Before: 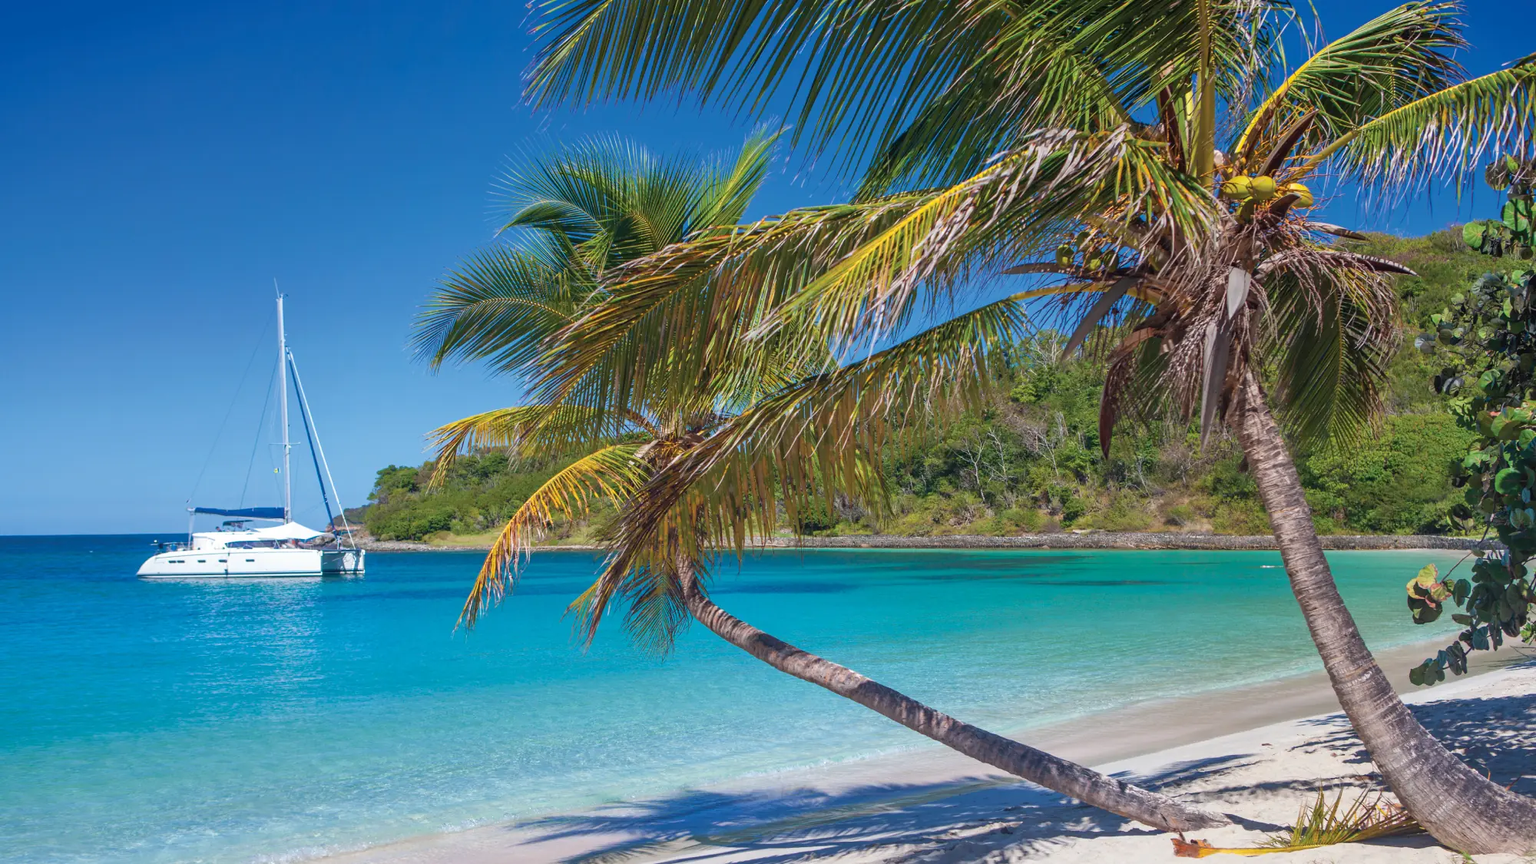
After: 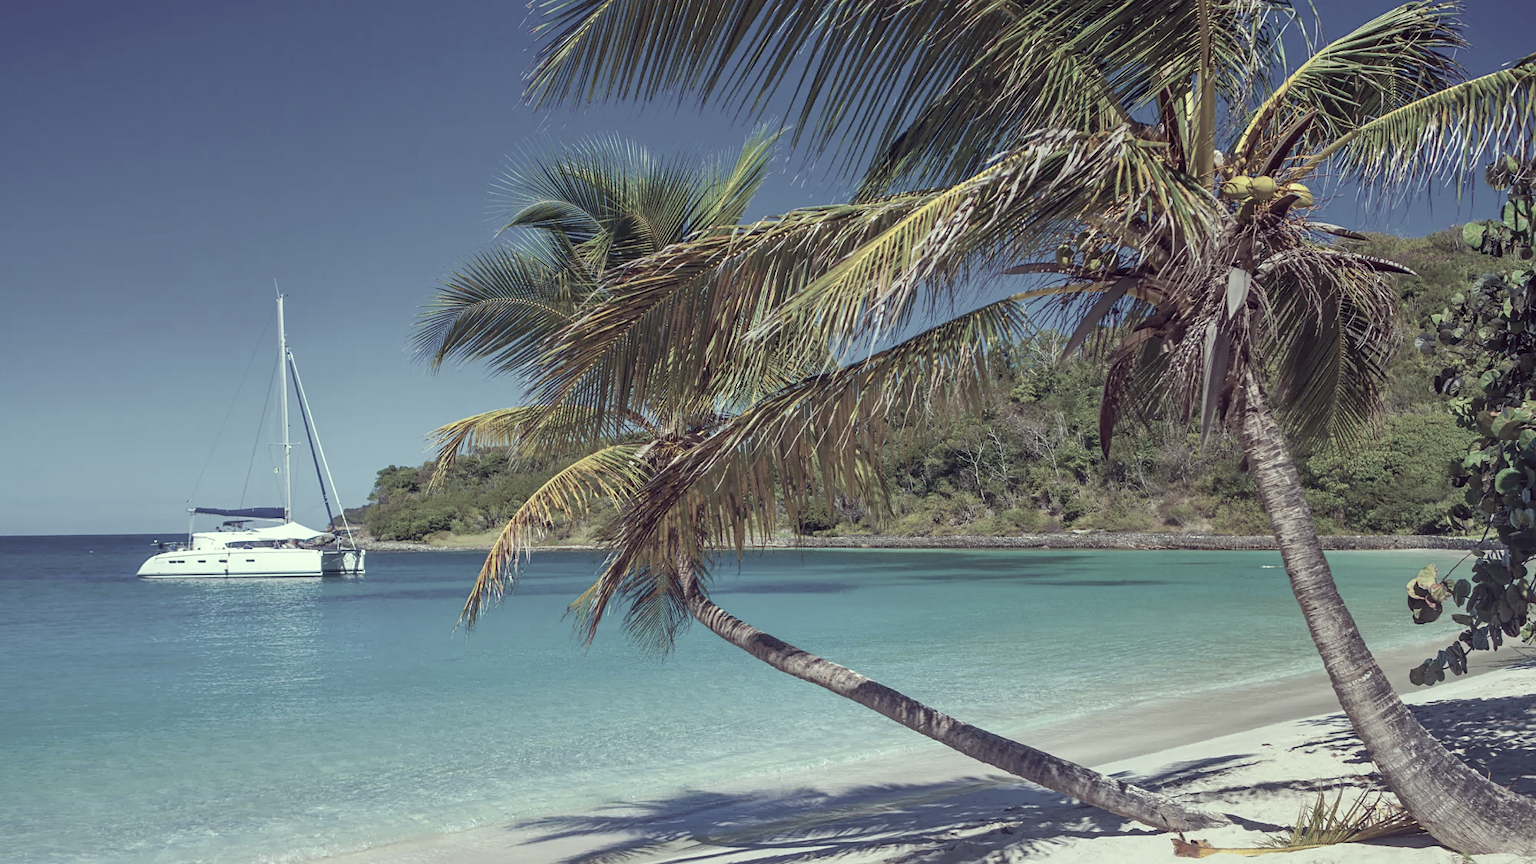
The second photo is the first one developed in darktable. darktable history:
color correction: highlights a* -20.36, highlights b* 21.03, shadows a* 20.01, shadows b* -21.01, saturation 0.405
sharpen: amount 0.201
